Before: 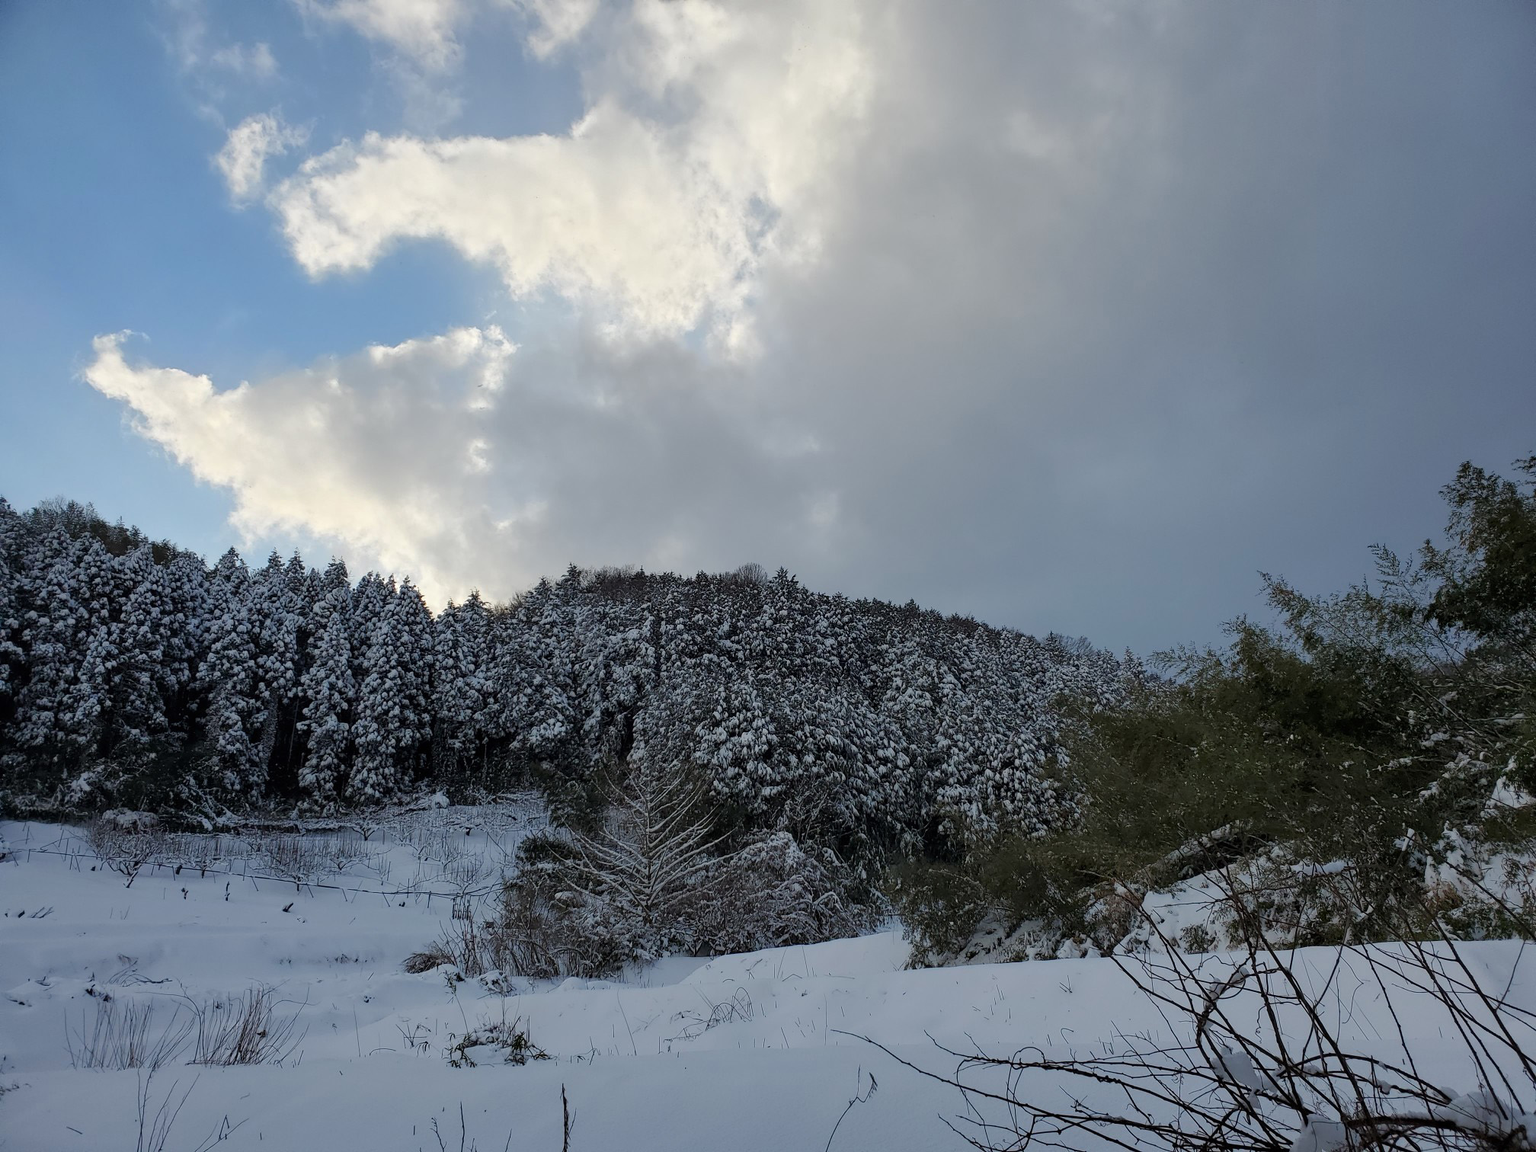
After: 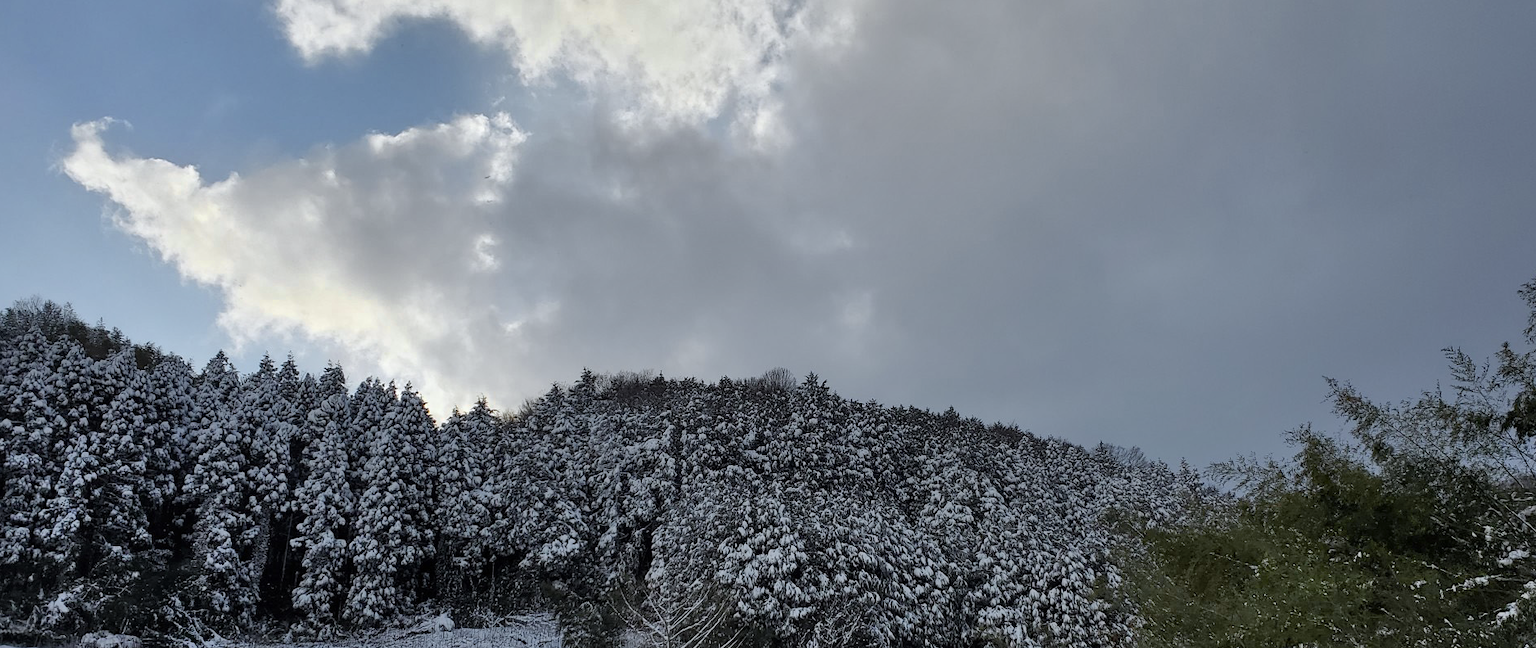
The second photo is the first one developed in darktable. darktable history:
crop: left 1.744%, top 19.225%, right 5.069%, bottom 28.357%
shadows and highlights: soften with gaussian
rotate and perspective: automatic cropping original format, crop left 0, crop top 0
color zones: curves: ch0 [(0, 0.511) (0.143, 0.531) (0.286, 0.56) (0.429, 0.5) (0.571, 0.5) (0.714, 0.5) (0.857, 0.5) (1, 0.5)]; ch1 [(0, 0.525) (0.143, 0.705) (0.286, 0.715) (0.429, 0.35) (0.571, 0.35) (0.714, 0.35) (0.857, 0.4) (1, 0.4)]; ch2 [(0, 0.572) (0.143, 0.512) (0.286, 0.473) (0.429, 0.45) (0.571, 0.5) (0.714, 0.5) (0.857, 0.518) (1, 0.518)]
white balance: red 0.976, blue 1.04
